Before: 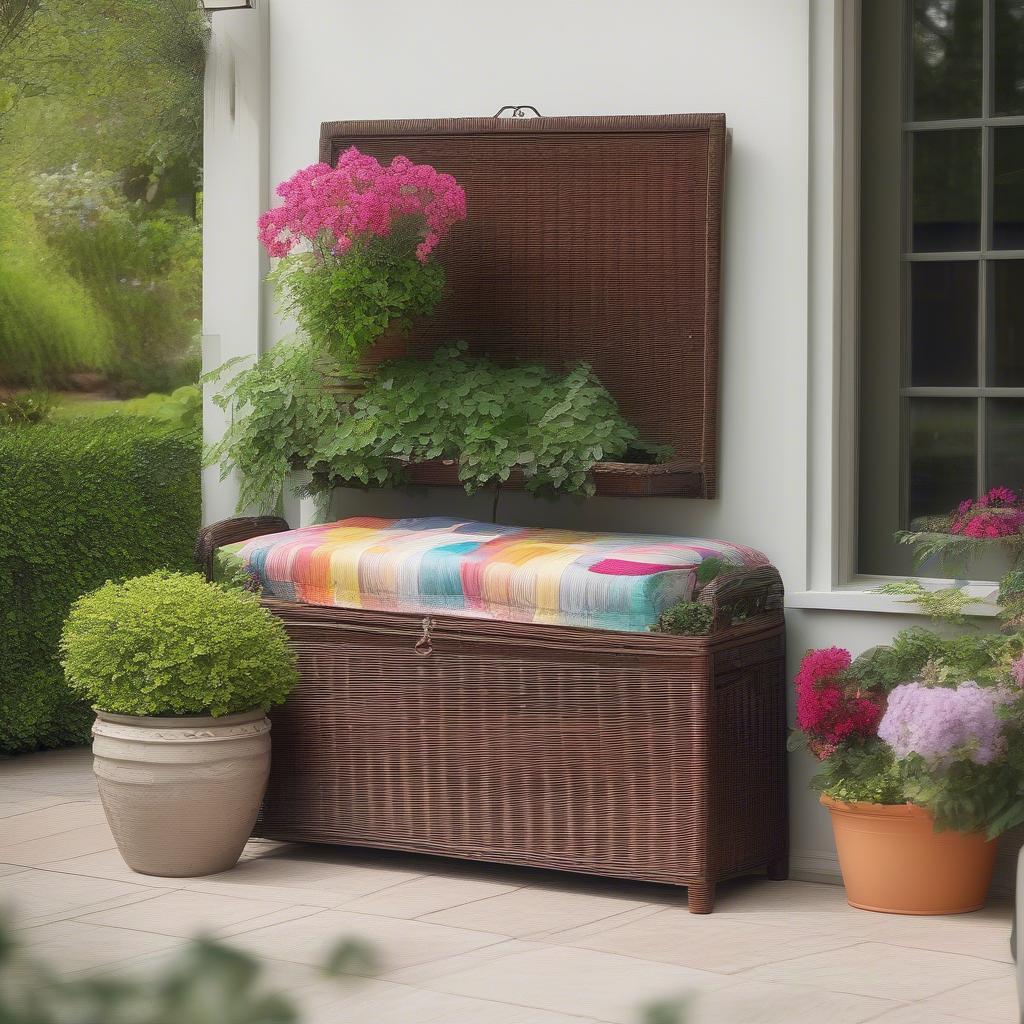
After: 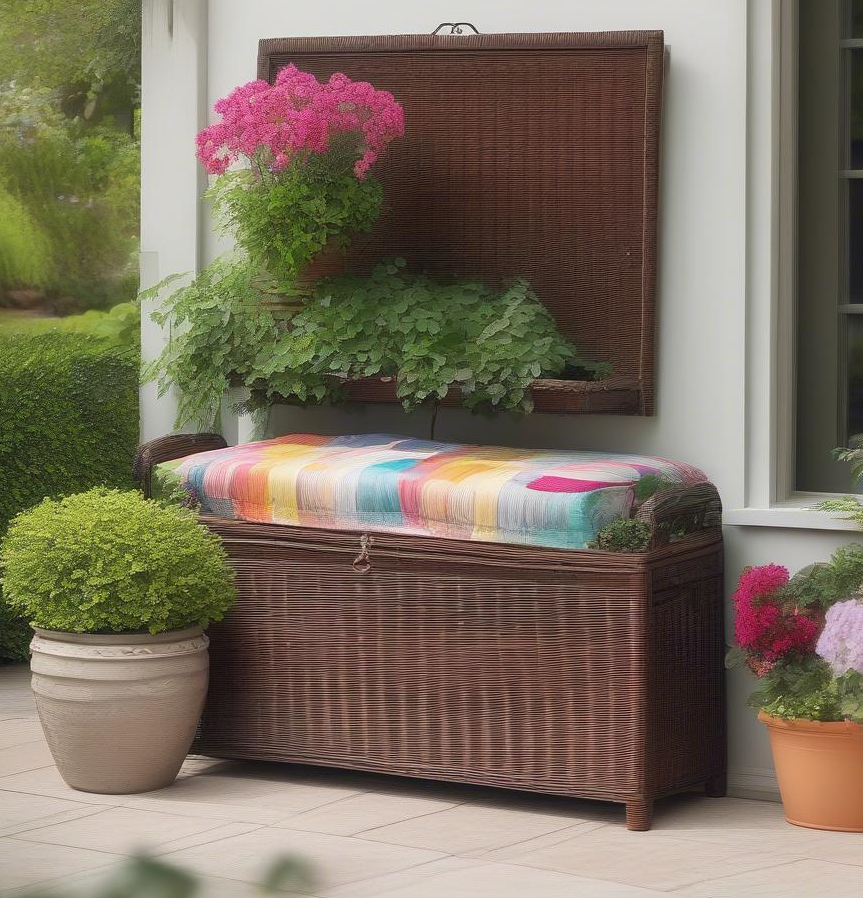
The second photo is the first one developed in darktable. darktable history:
crop: left 6.142%, top 8.178%, right 9.547%, bottom 4.093%
